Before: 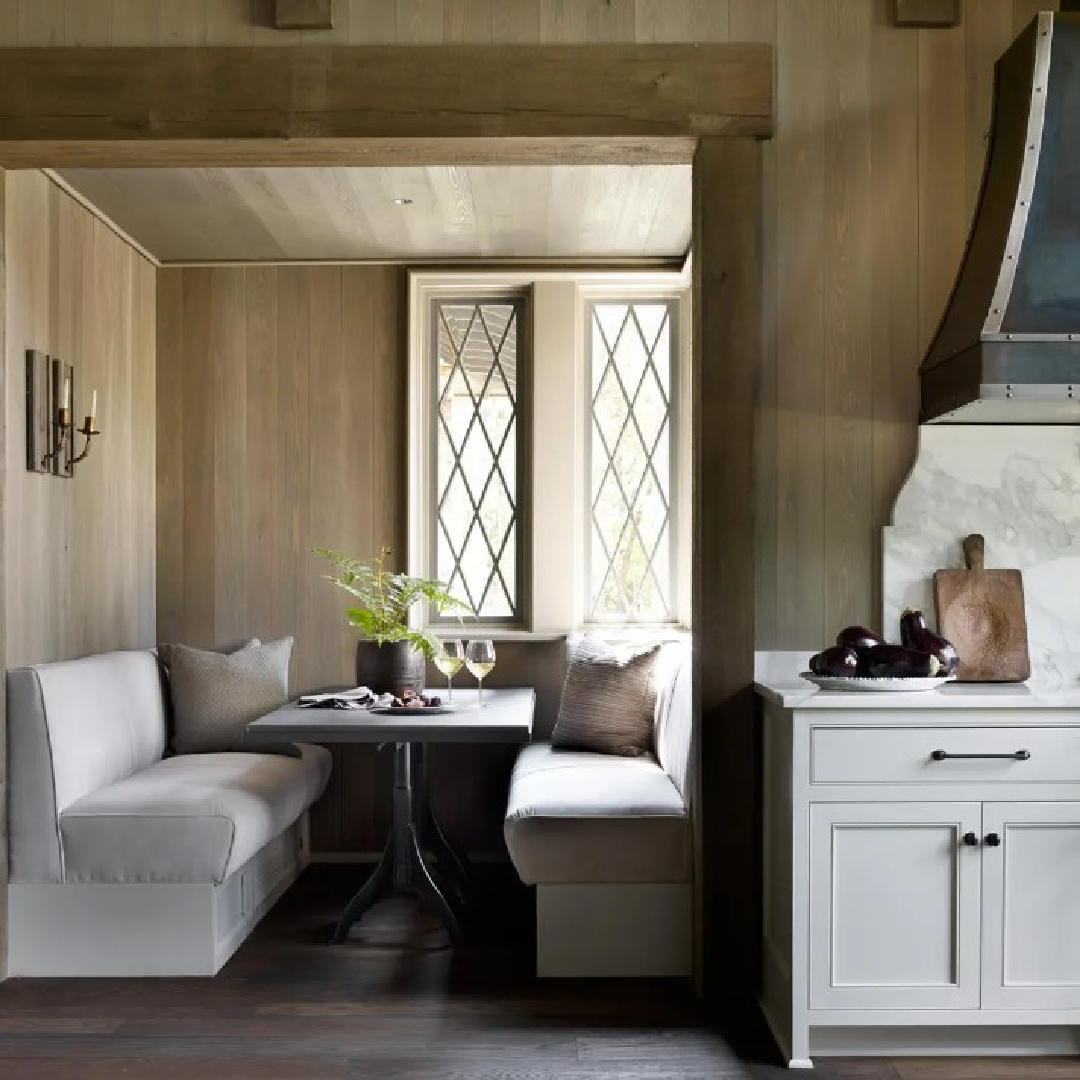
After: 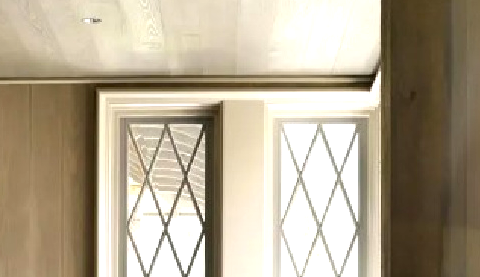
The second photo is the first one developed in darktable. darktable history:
exposure: black level correction 0.001, exposure 0.5 EV, compensate highlight preservation false
crop: left 28.863%, top 16.796%, right 26.67%, bottom 57.531%
